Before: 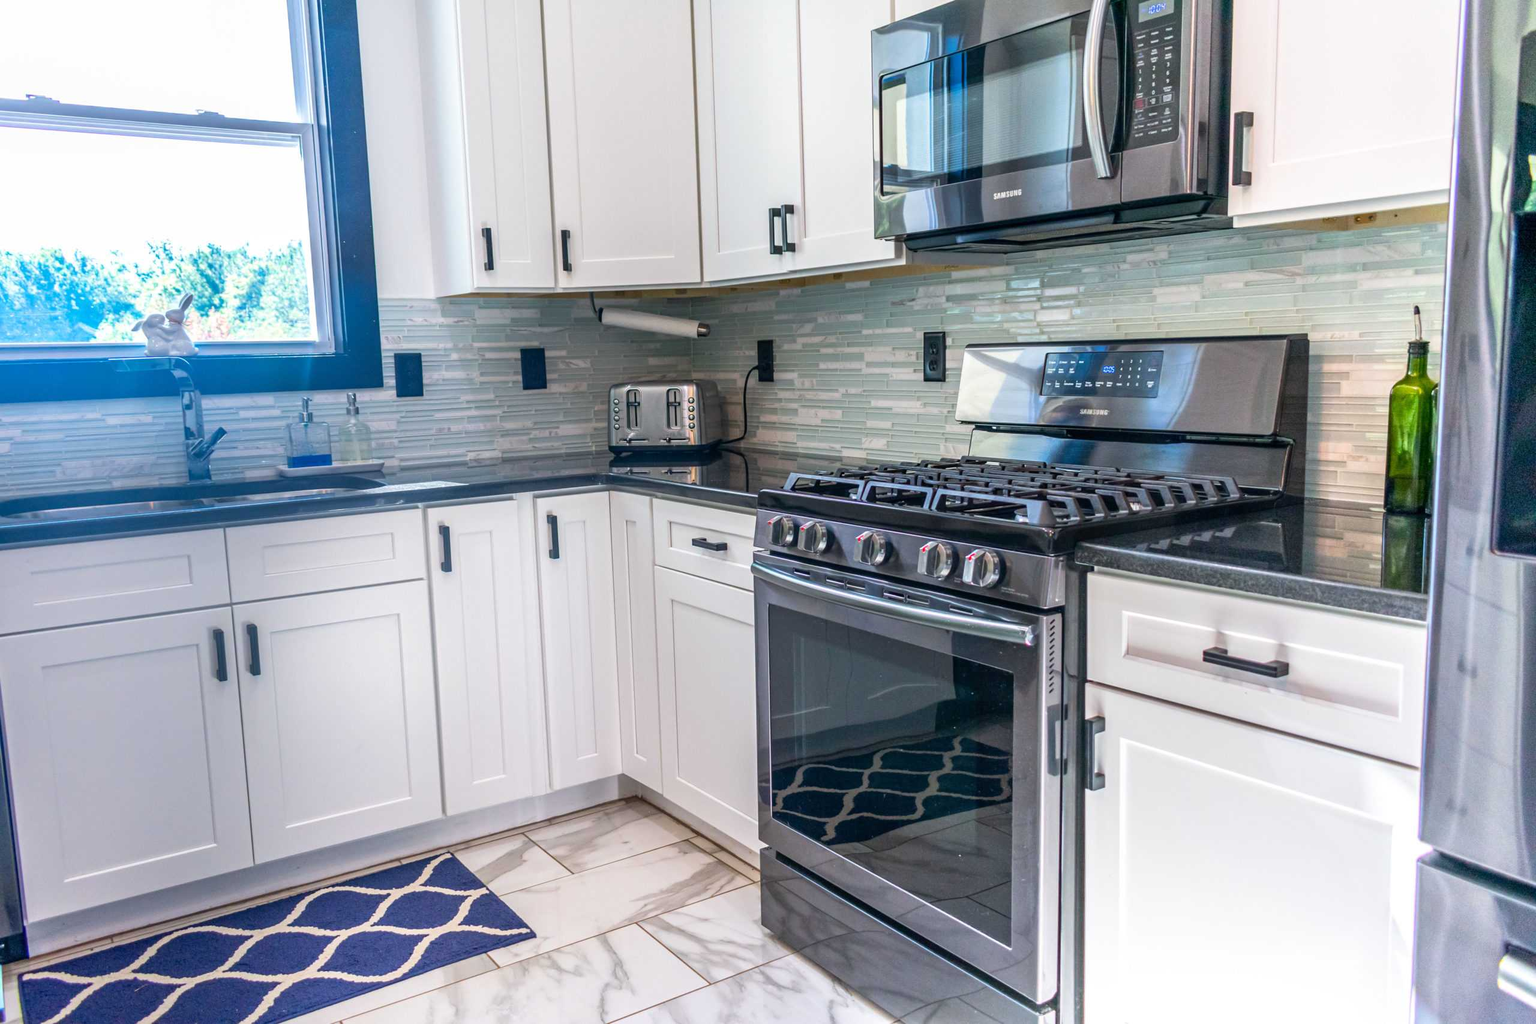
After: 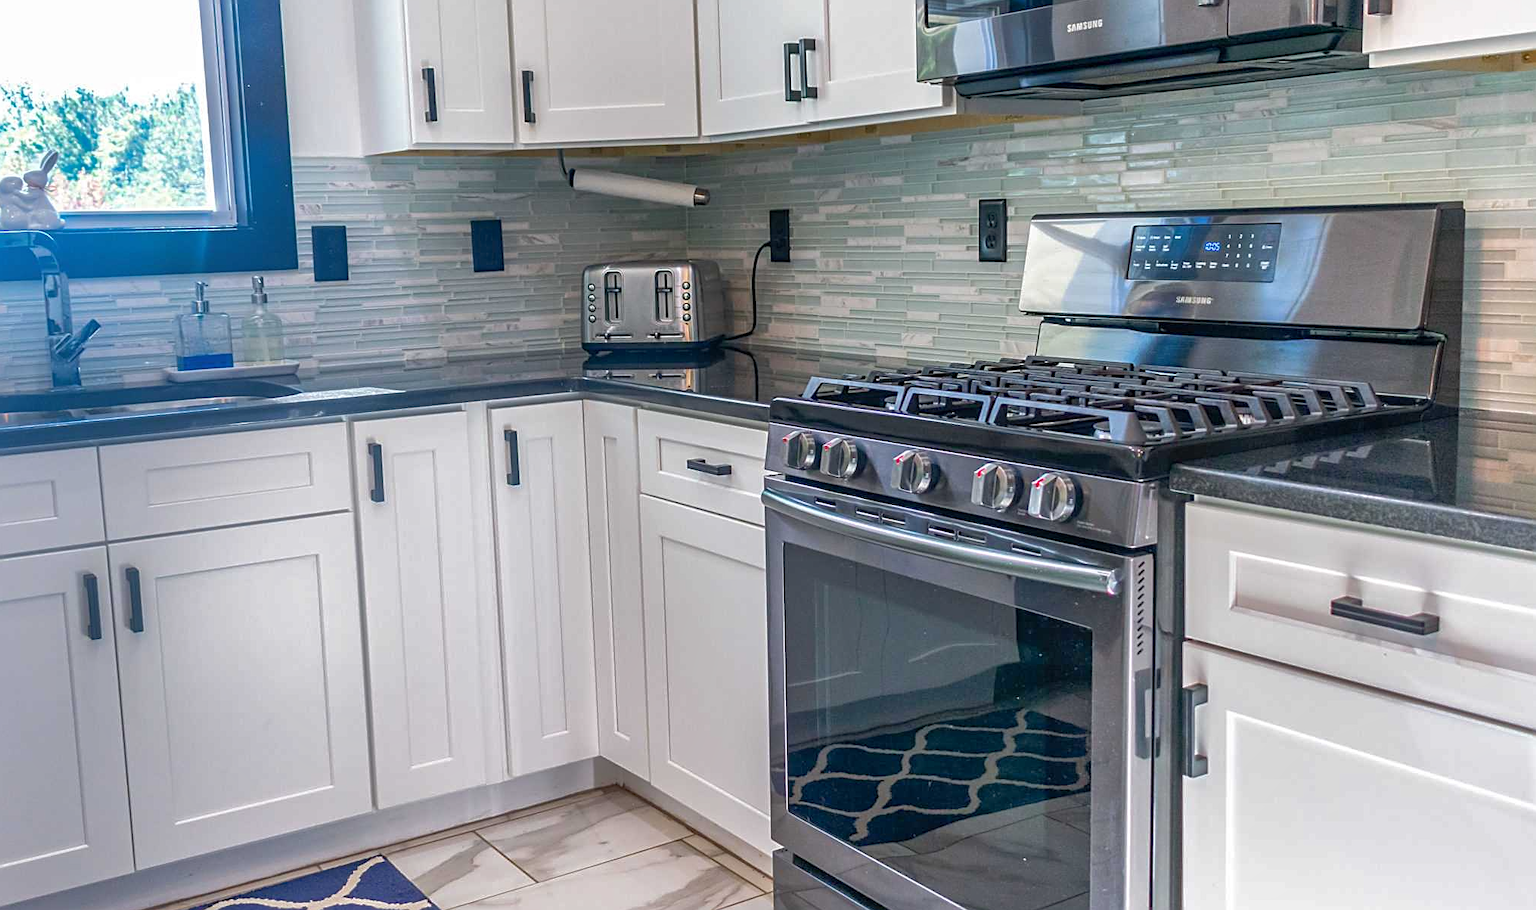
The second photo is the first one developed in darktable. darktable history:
exposure: compensate highlight preservation false
shadows and highlights: highlights color adjustment 0.243%
crop: left 9.574%, top 17.033%, right 11.07%, bottom 12.401%
sharpen: on, module defaults
